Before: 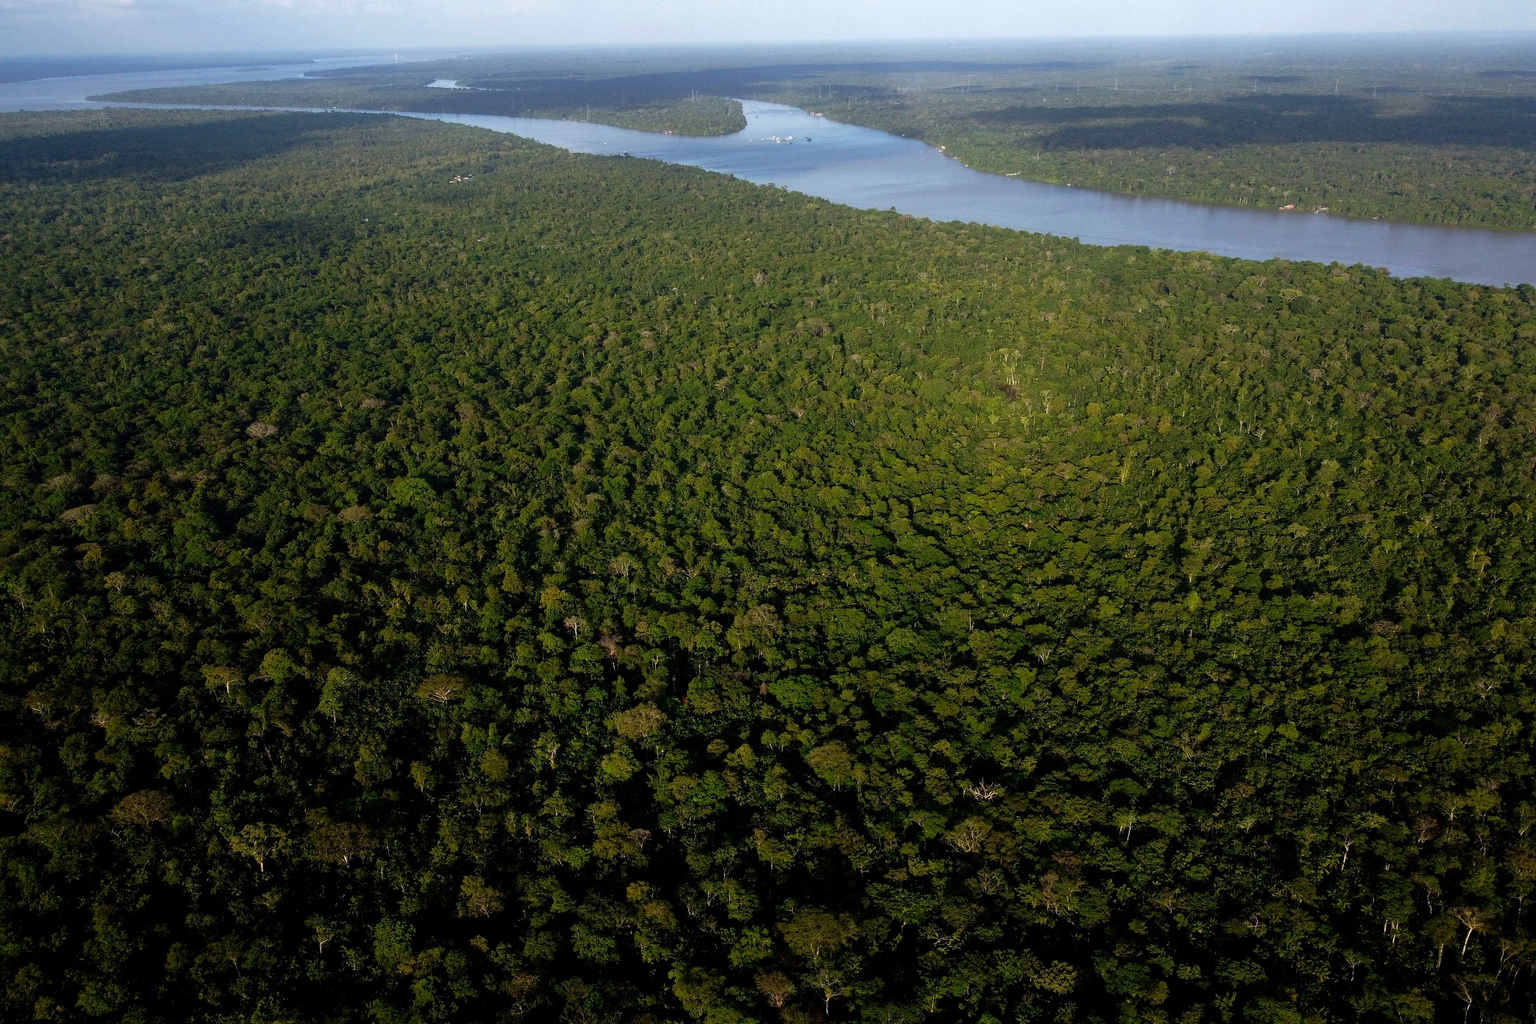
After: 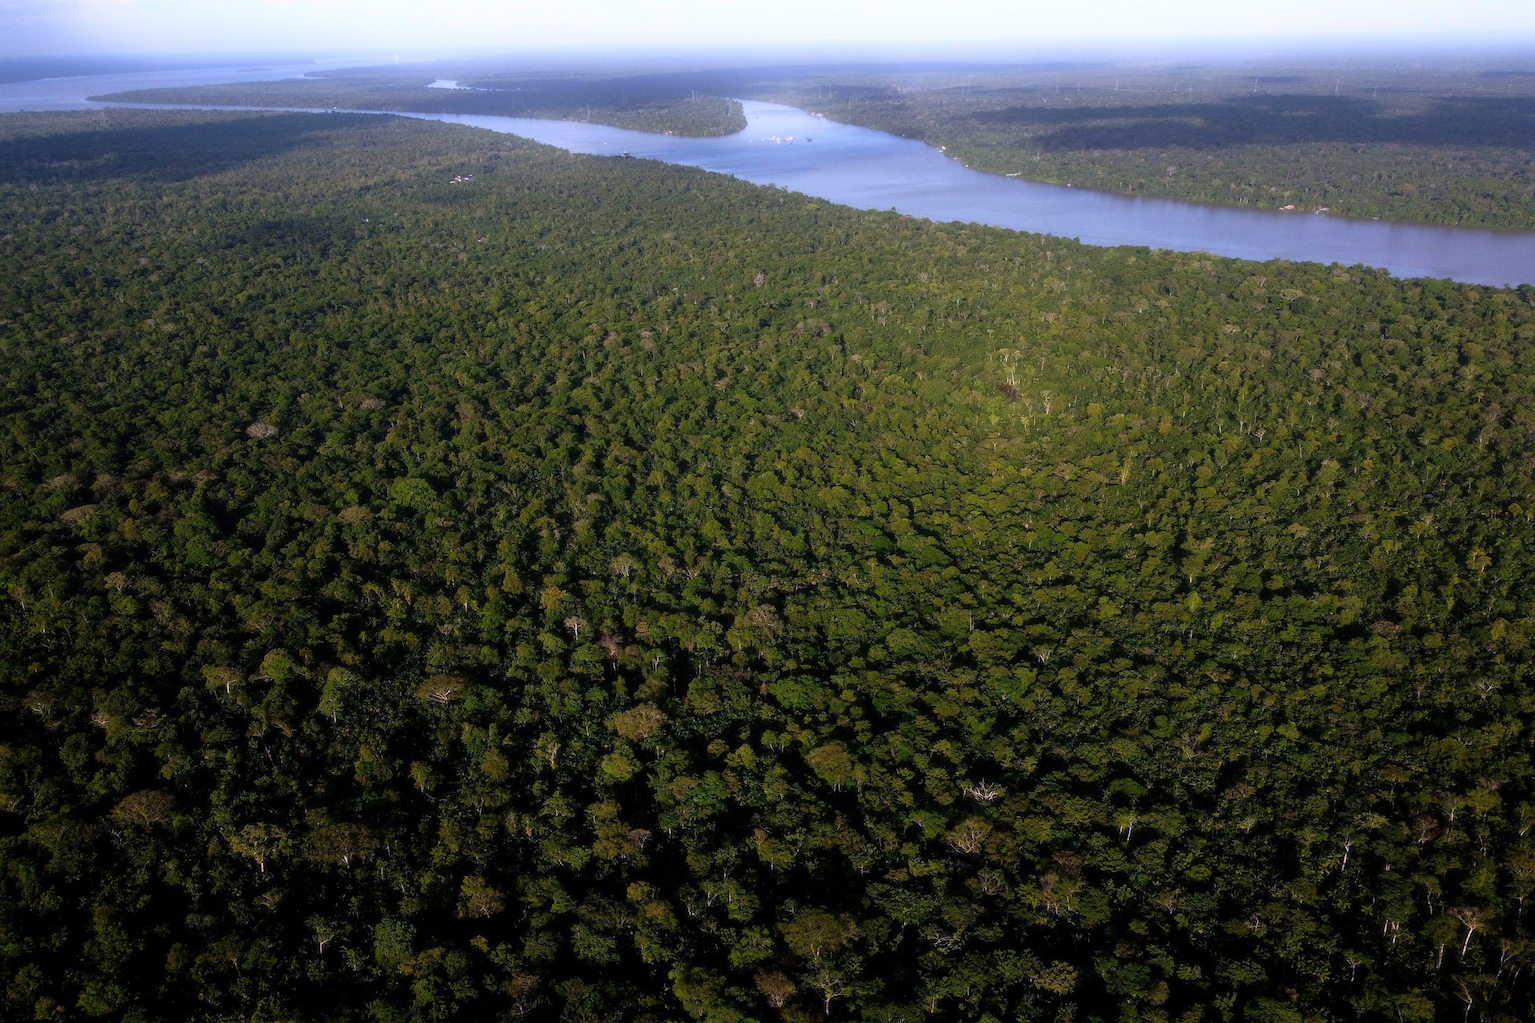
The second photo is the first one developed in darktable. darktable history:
white balance: red 1.042, blue 1.17
bloom: on, module defaults
soften: size 10%, saturation 50%, brightness 0.2 EV, mix 10%
